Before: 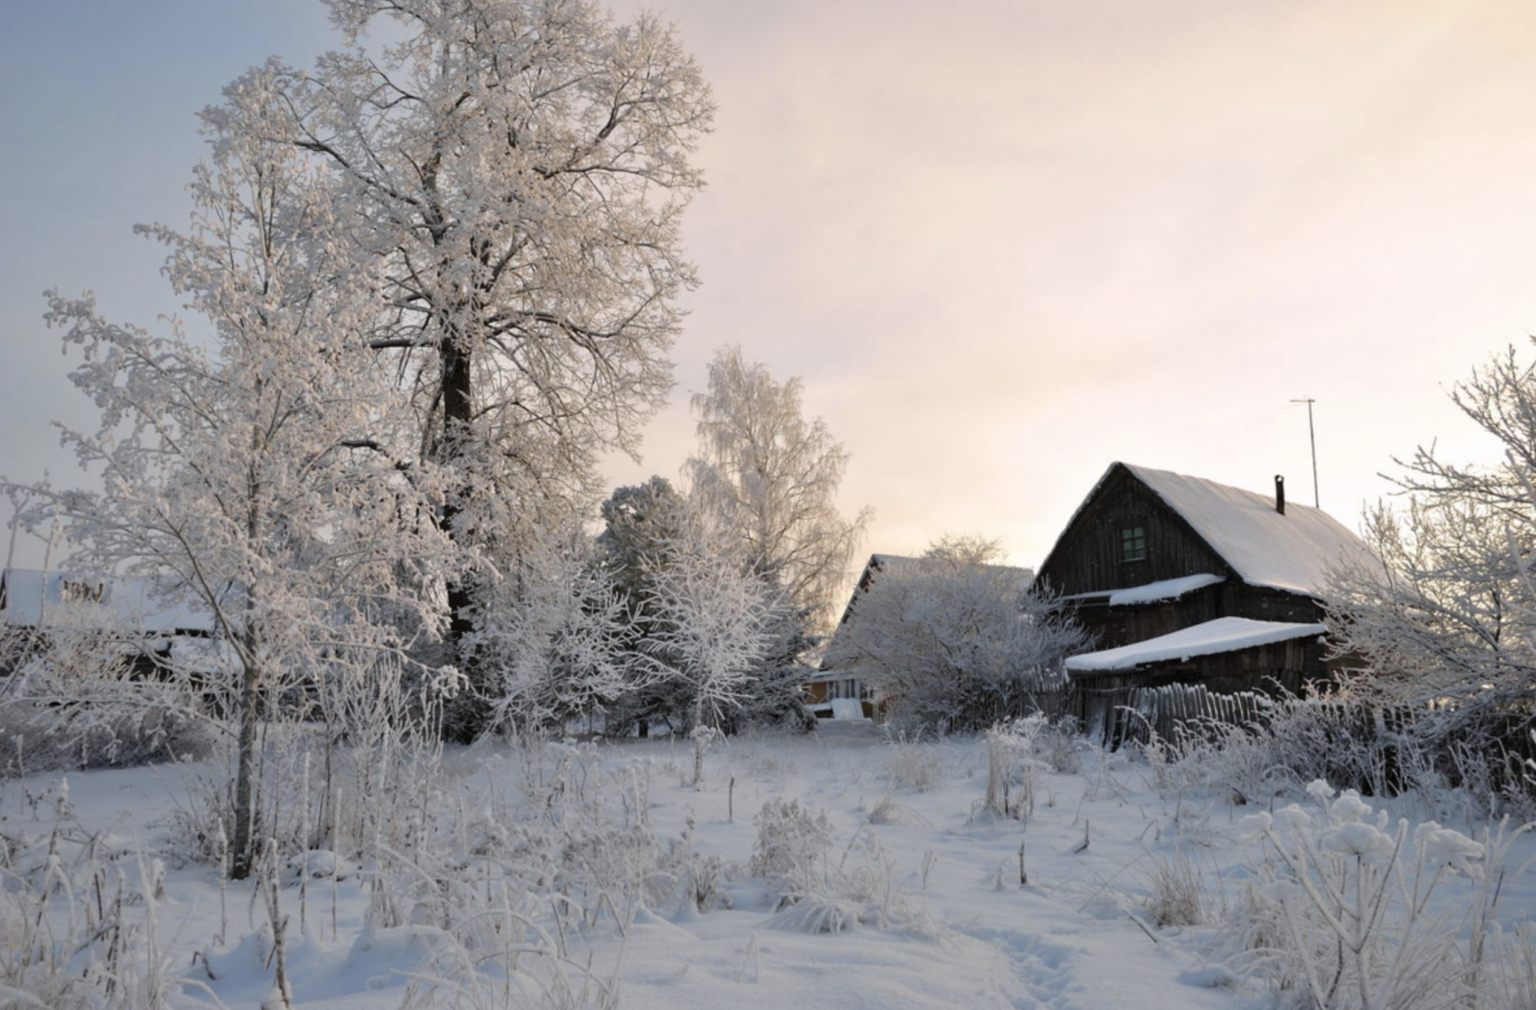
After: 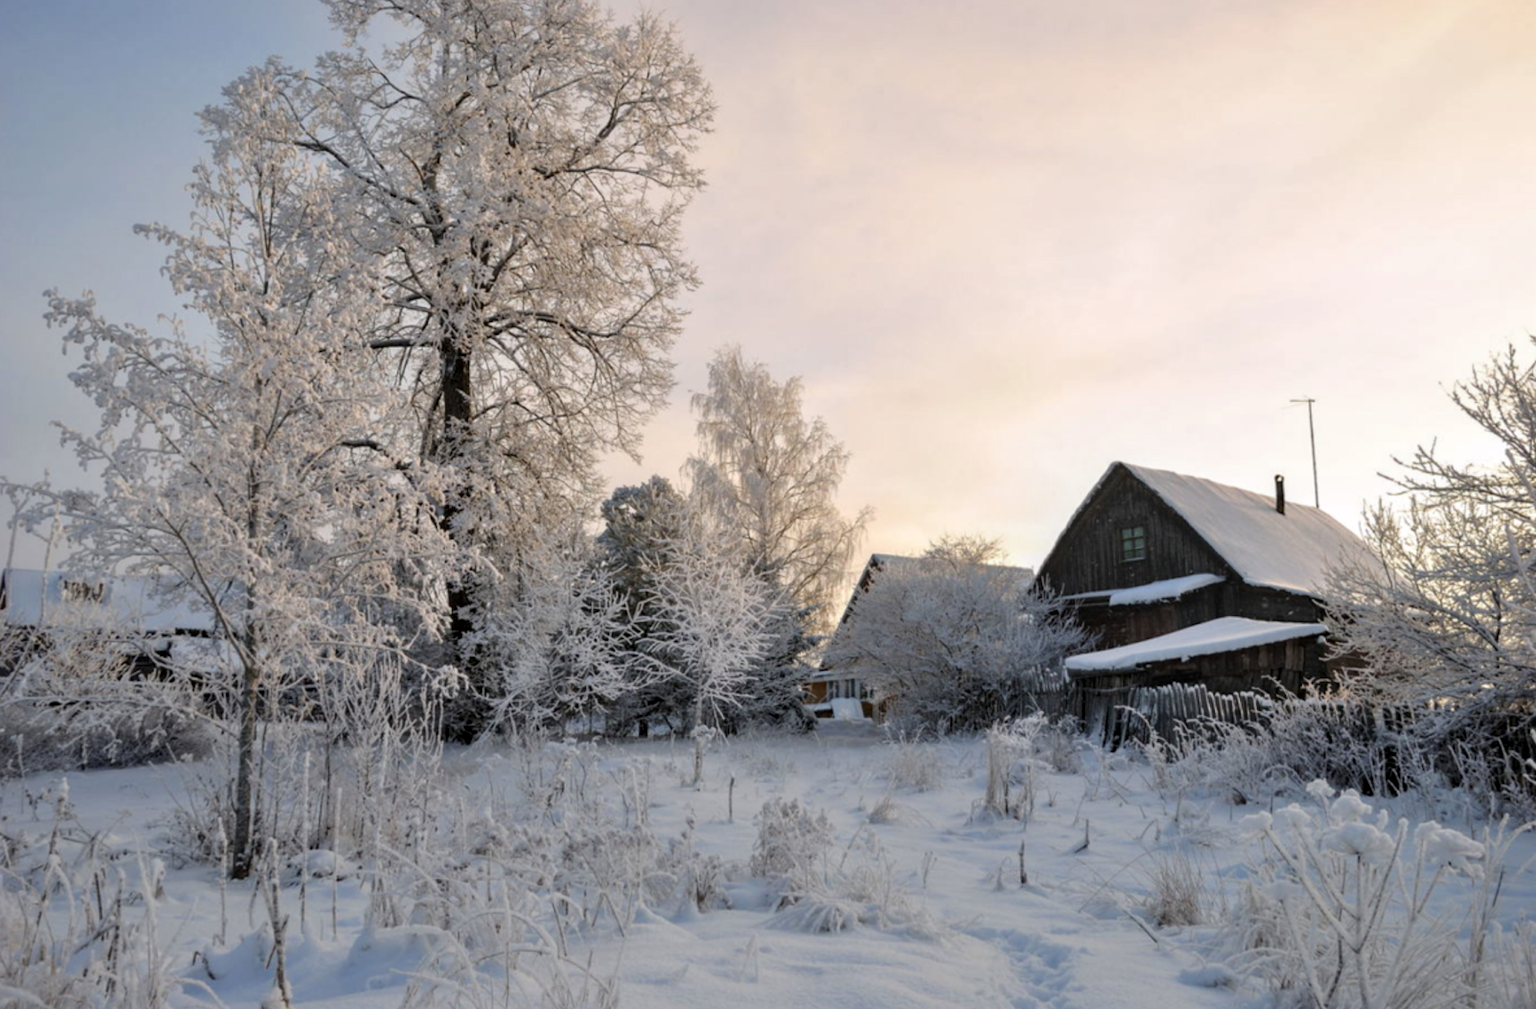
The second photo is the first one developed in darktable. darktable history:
local contrast: on, module defaults
color balance rgb: linear chroma grading › shadows -8%, linear chroma grading › global chroma 10%, perceptual saturation grading › global saturation 2%, perceptual saturation grading › highlights -2%, perceptual saturation grading › mid-tones 4%, perceptual saturation grading › shadows 8%, perceptual brilliance grading › global brilliance 2%, perceptual brilliance grading › highlights -4%, global vibrance 16%, saturation formula JzAzBz (2021)
